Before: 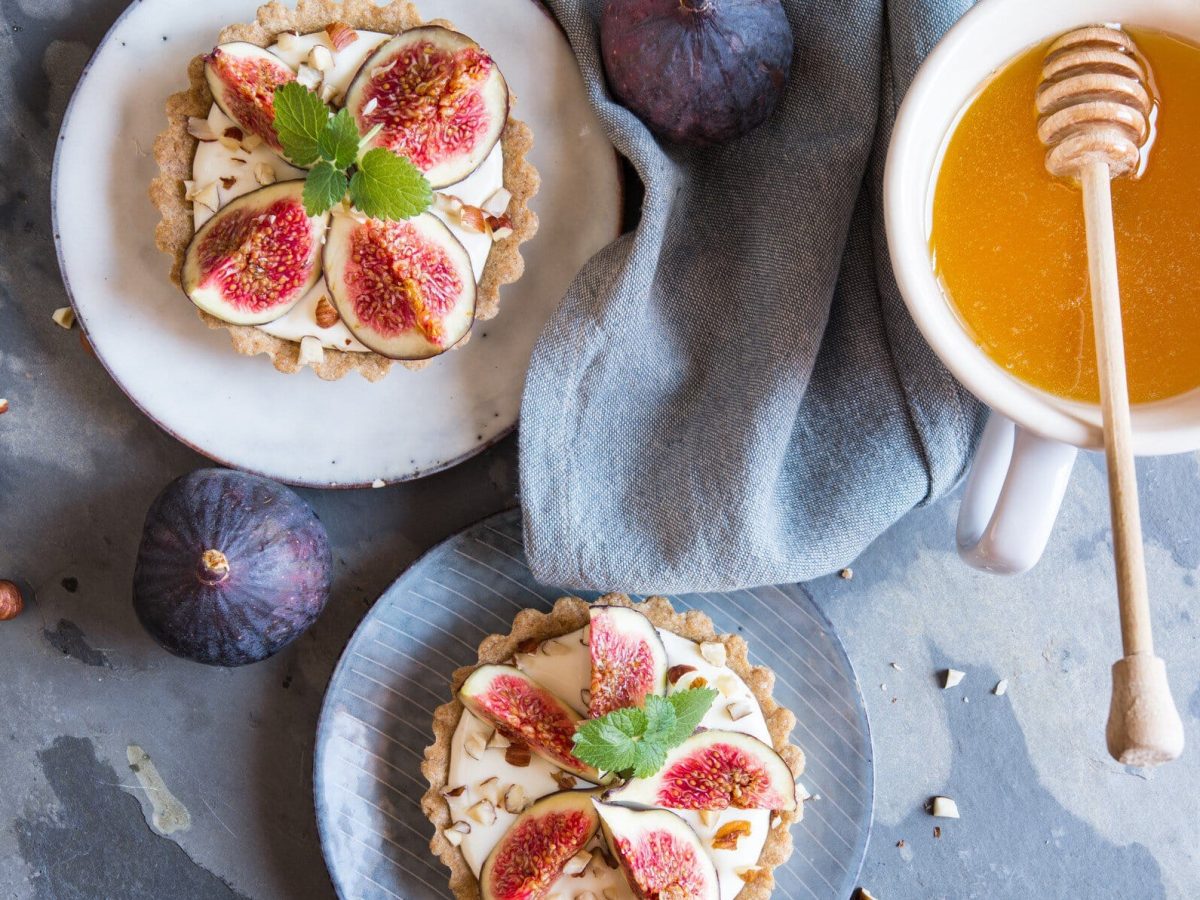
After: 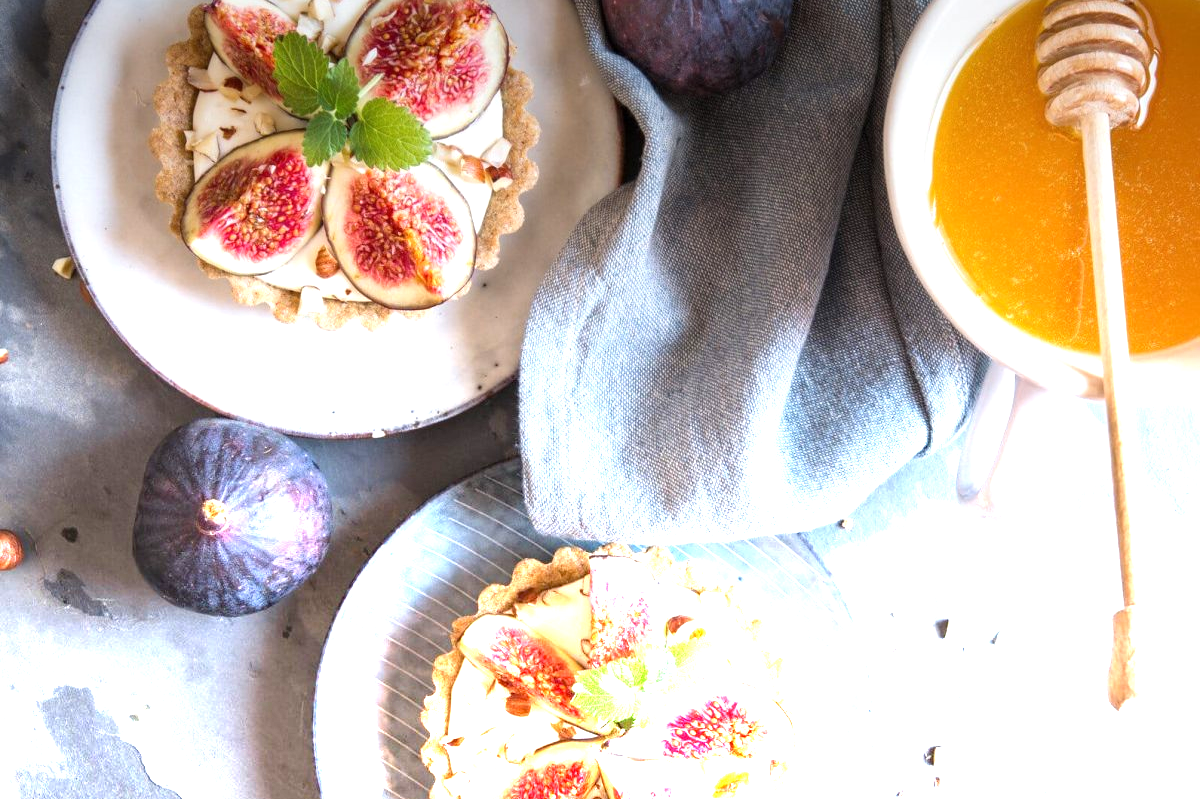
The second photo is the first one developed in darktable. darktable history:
graduated density: density -3.9 EV
crop and rotate: top 5.609%, bottom 5.609%
